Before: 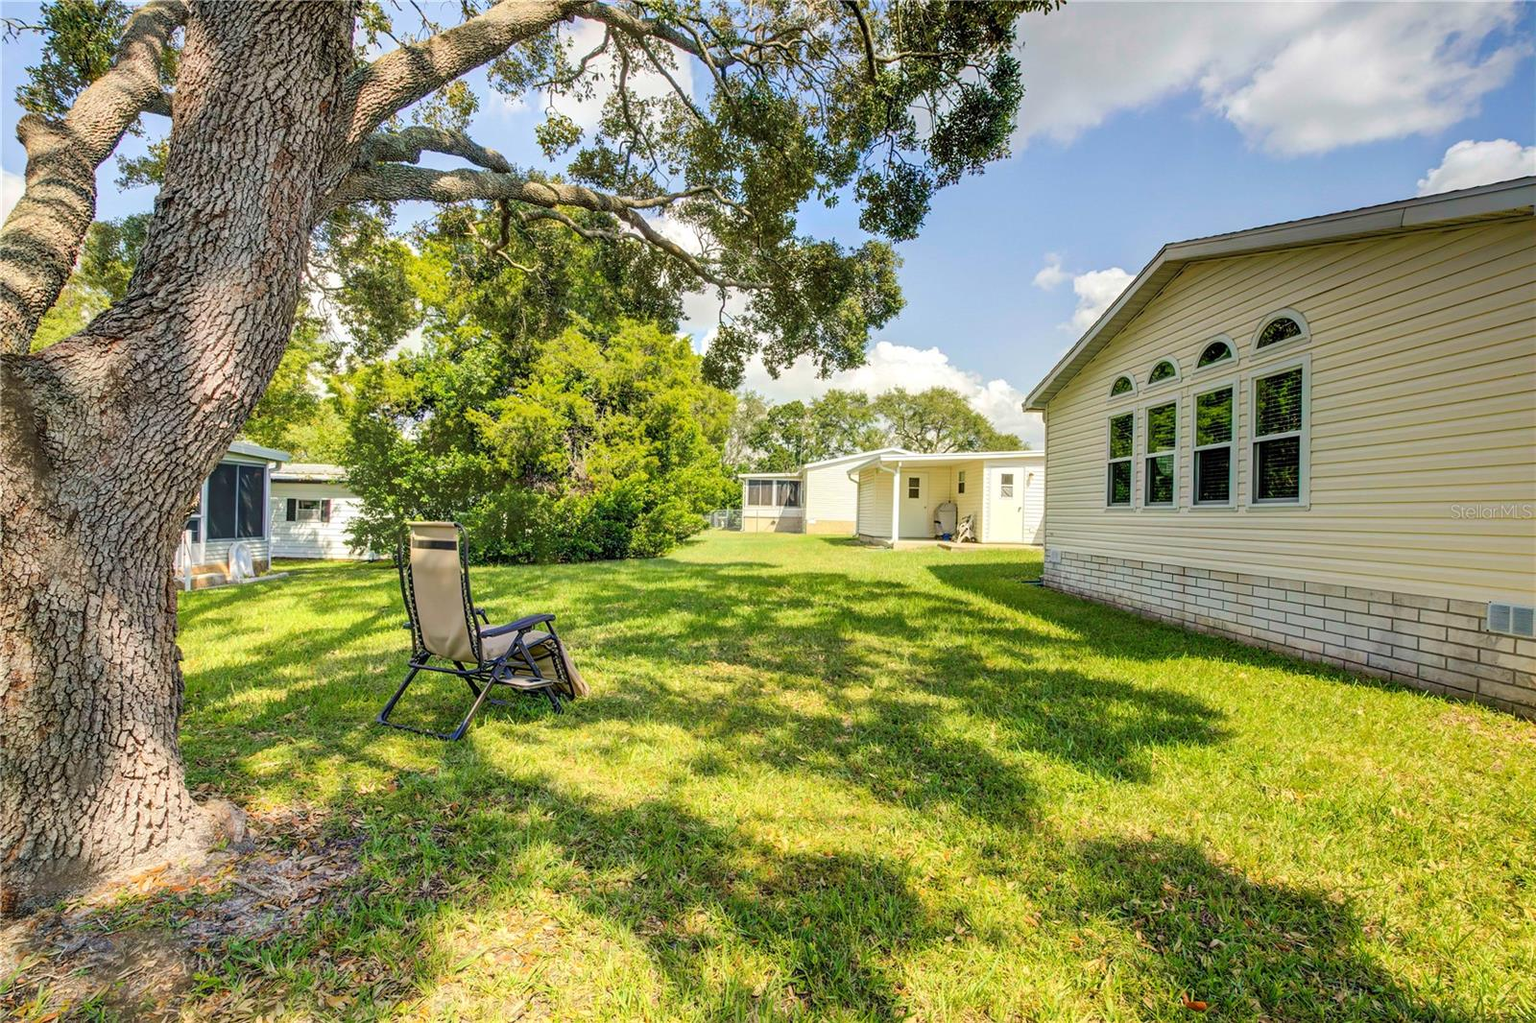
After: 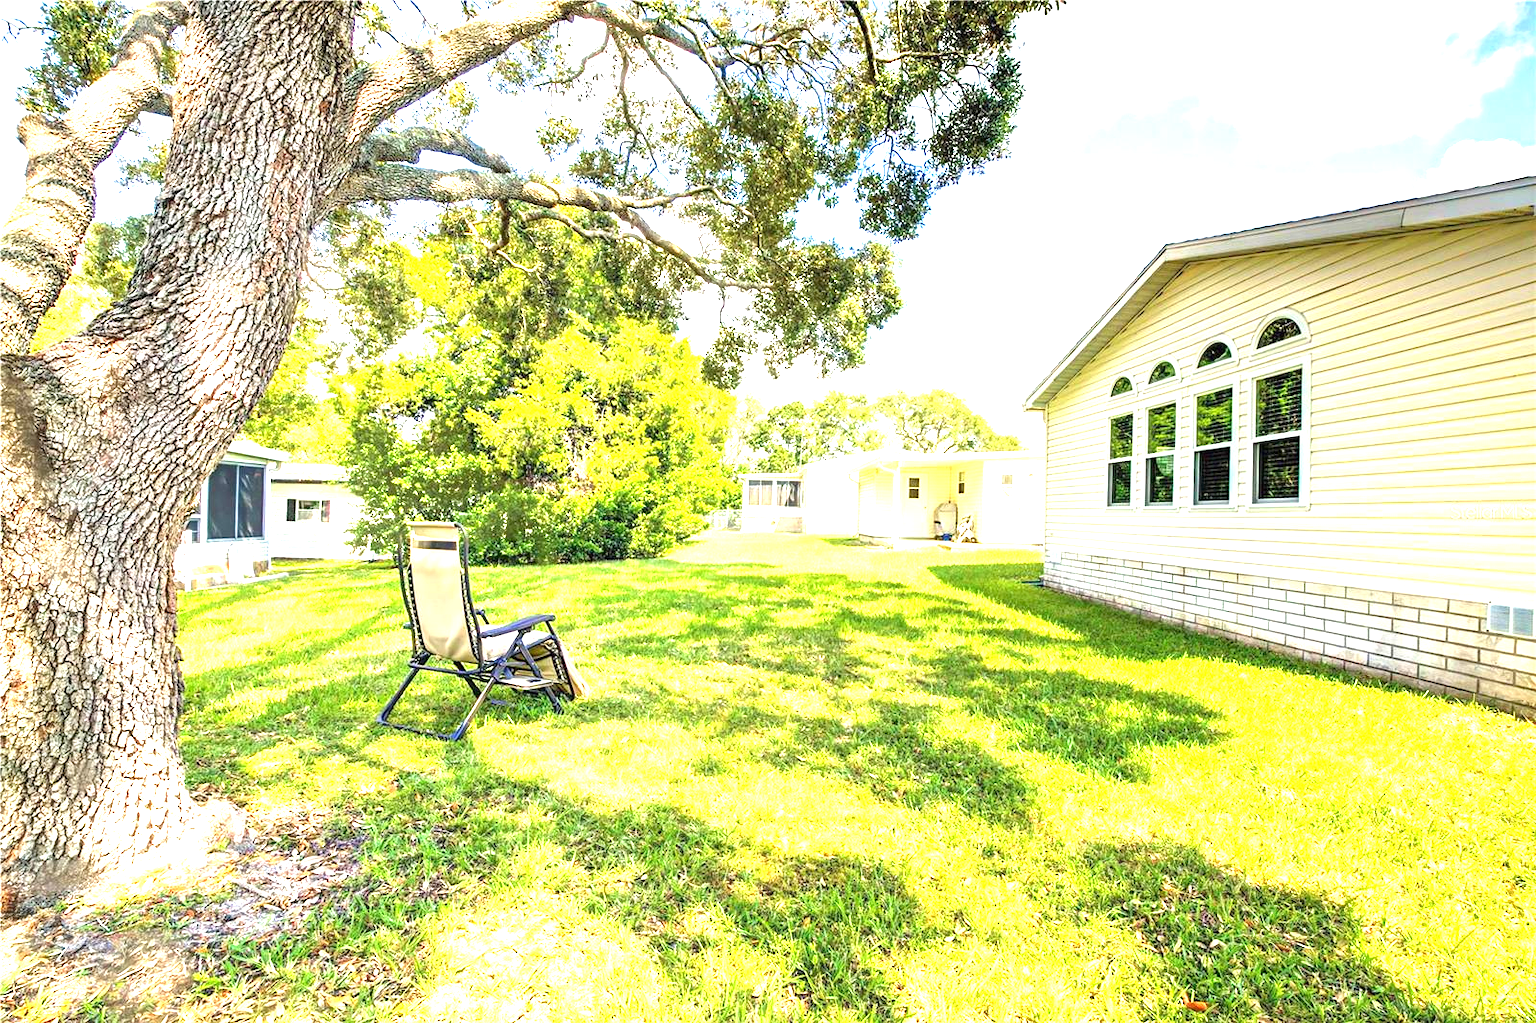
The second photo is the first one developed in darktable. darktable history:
exposure: black level correction 0, exposure 1.926 EV, compensate highlight preservation false
